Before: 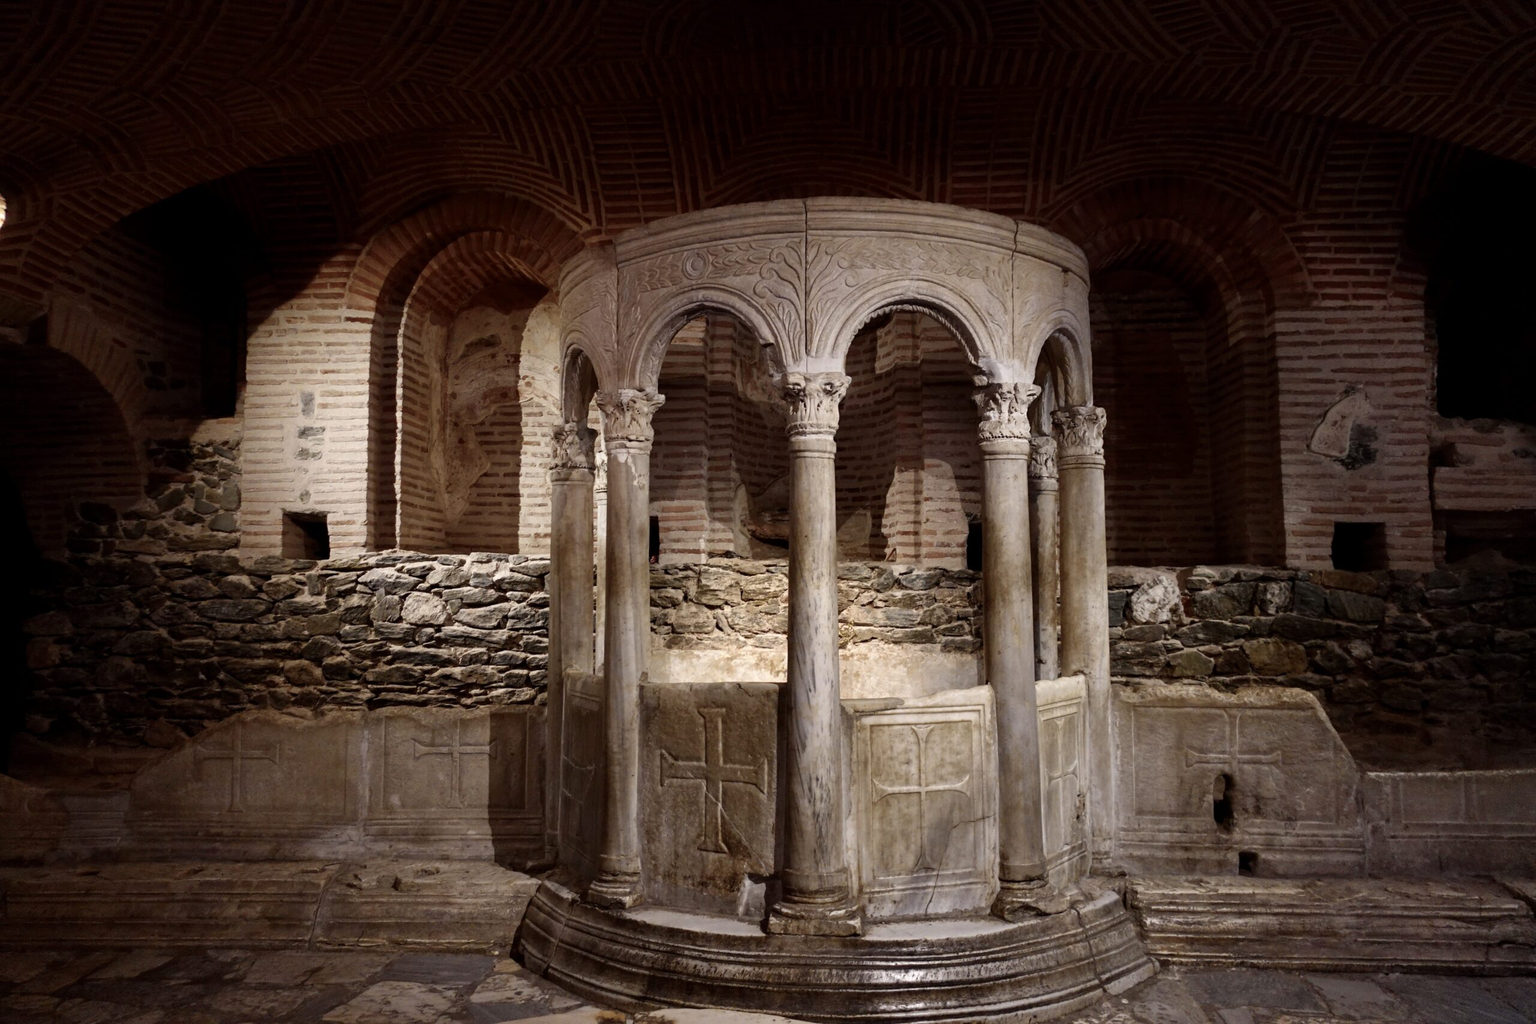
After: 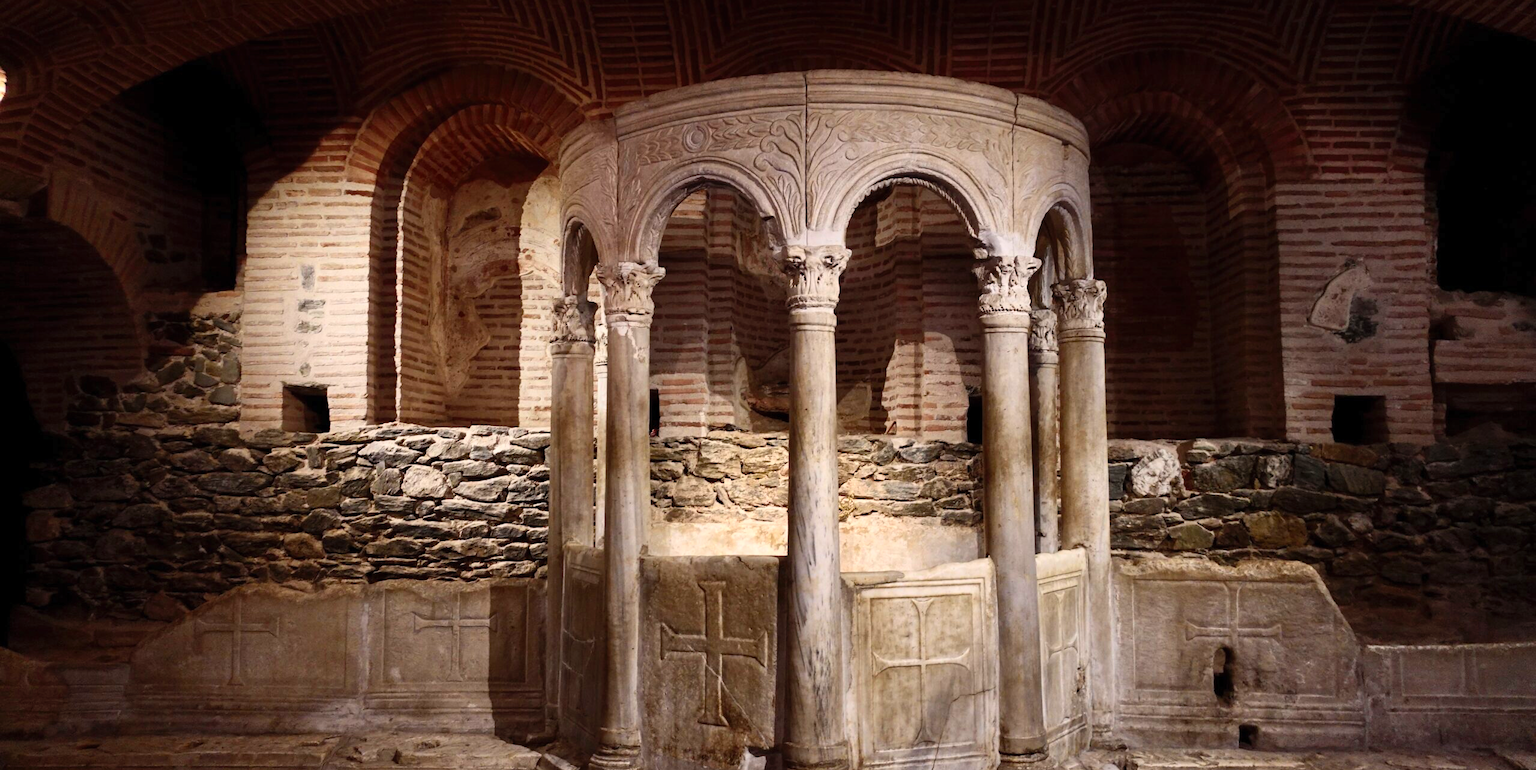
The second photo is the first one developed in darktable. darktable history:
crop and rotate: top 12.434%, bottom 12.29%
contrast brightness saturation: contrast 0.204, brightness 0.167, saturation 0.218
